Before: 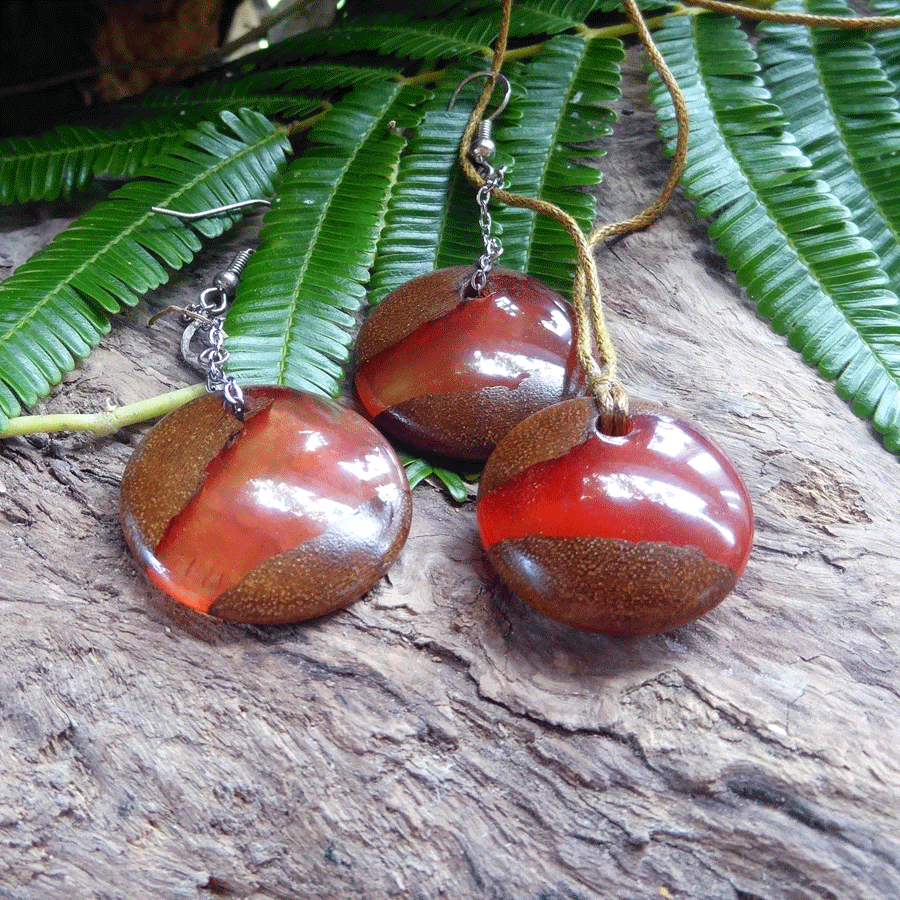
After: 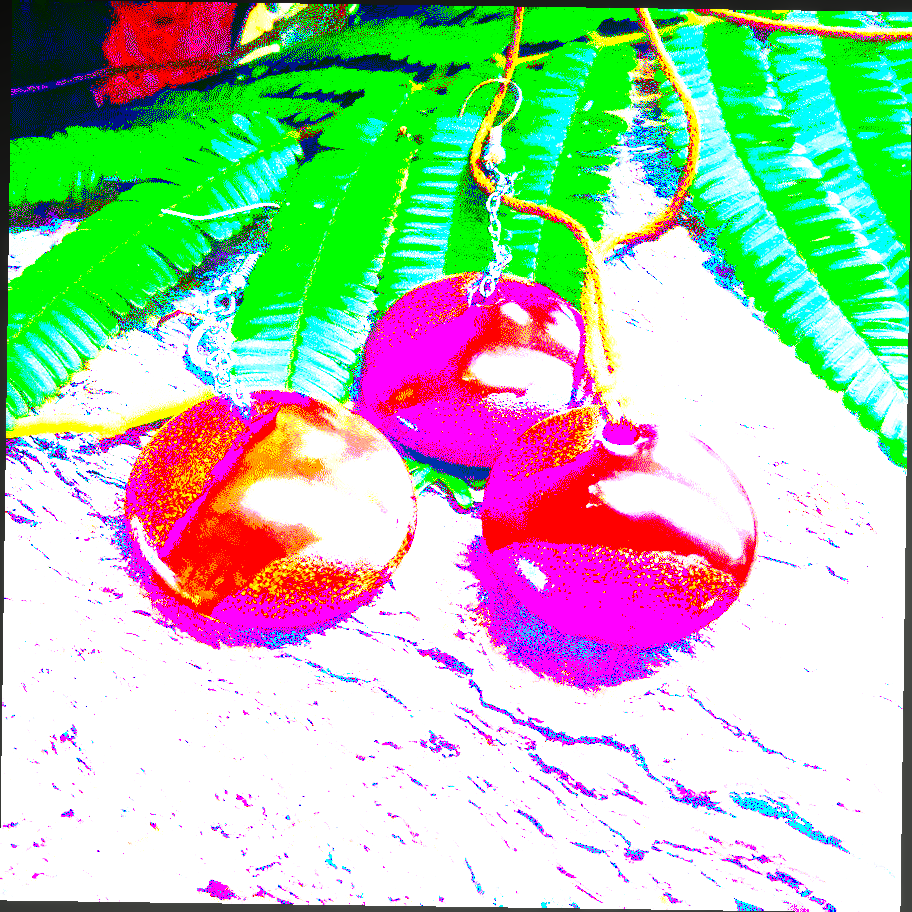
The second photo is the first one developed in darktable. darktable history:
exposure: black level correction 0.1, exposure 3 EV, compensate highlight preservation false
color correction: highlights a* -4.73, highlights b* 5.06, saturation 0.97
tone curve: curves: ch0 [(0, 0) (0.168, 0.142) (0.359, 0.44) (0.469, 0.544) (0.634, 0.722) (0.858, 0.903) (1, 0.968)]; ch1 [(0, 0) (0.437, 0.453) (0.472, 0.47) (0.502, 0.502) (0.54, 0.534) (0.57, 0.592) (0.618, 0.66) (0.699, 0.749) (0.859, 0.919) (1, 1)]; ch2 [(0, 0) (0.33, 0.301) (0.421, 0.443) (0.476, 0.498) (0.505, 0.503) (0.547, 0.557) (0.586, 0.634) (0.608, 0.676) (1, 1)], color space Lab, independent channels, preserve colors none
local contrast: on, module defaults
rotate and perspective: rotation 0.8°, automatic cropping off
